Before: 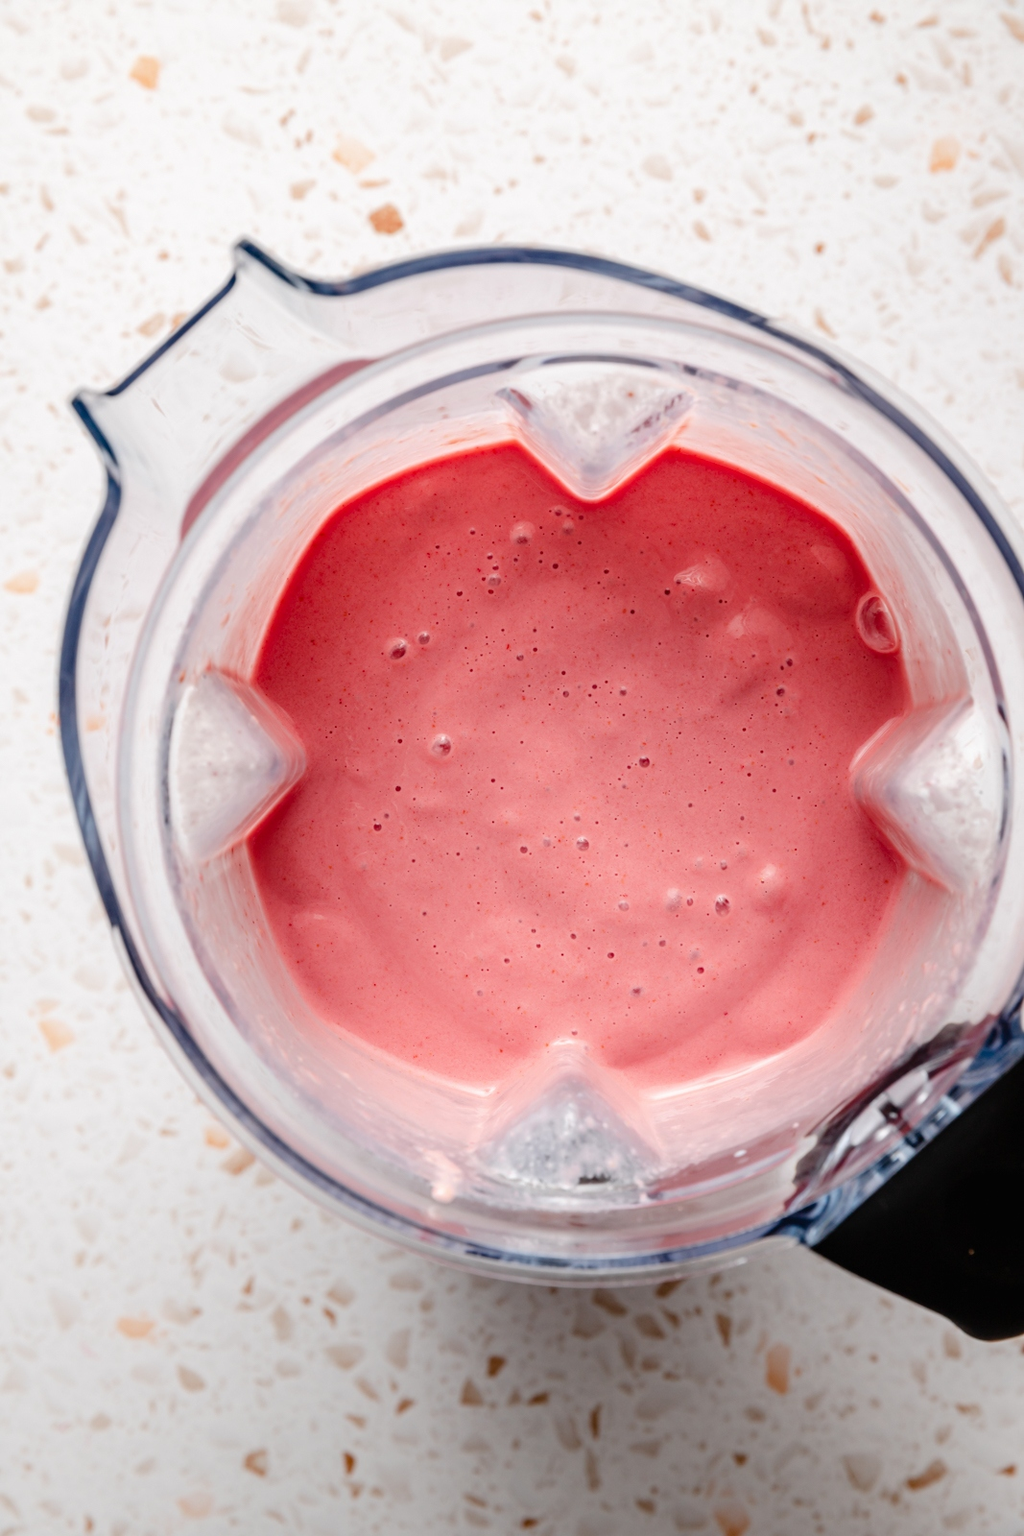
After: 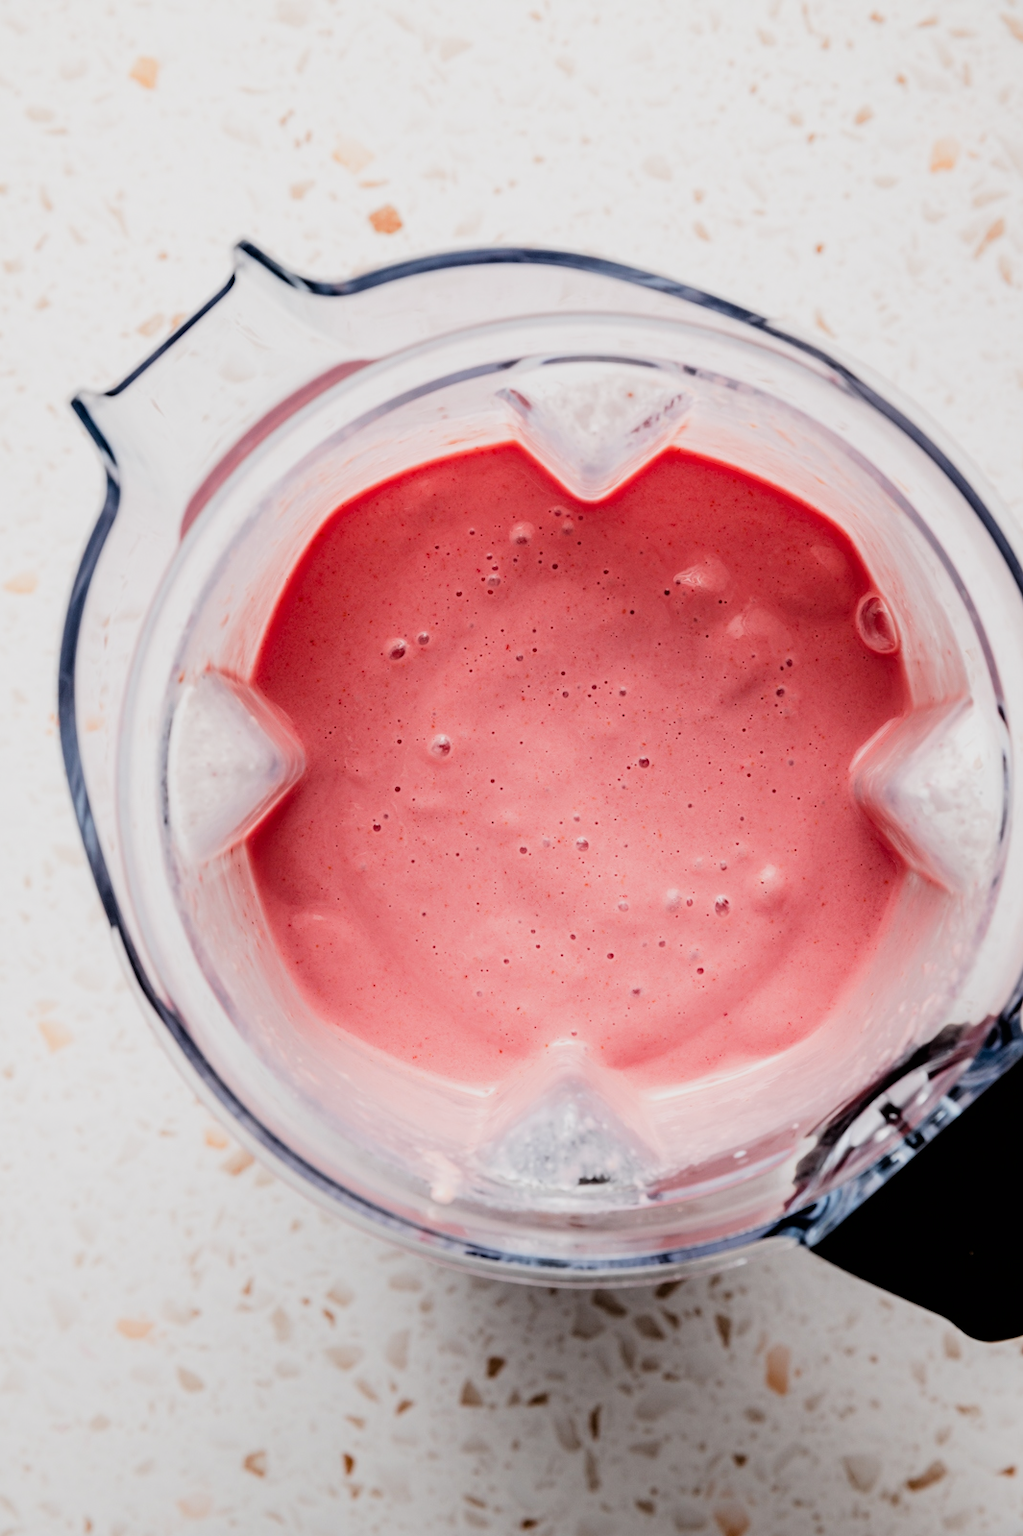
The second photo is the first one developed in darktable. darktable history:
crop and rotate: left 0.126%
filmic rgb: black relative exposure -5 EV, hardness 2.88, contrast 1.4, highlights saturation mix -30%
